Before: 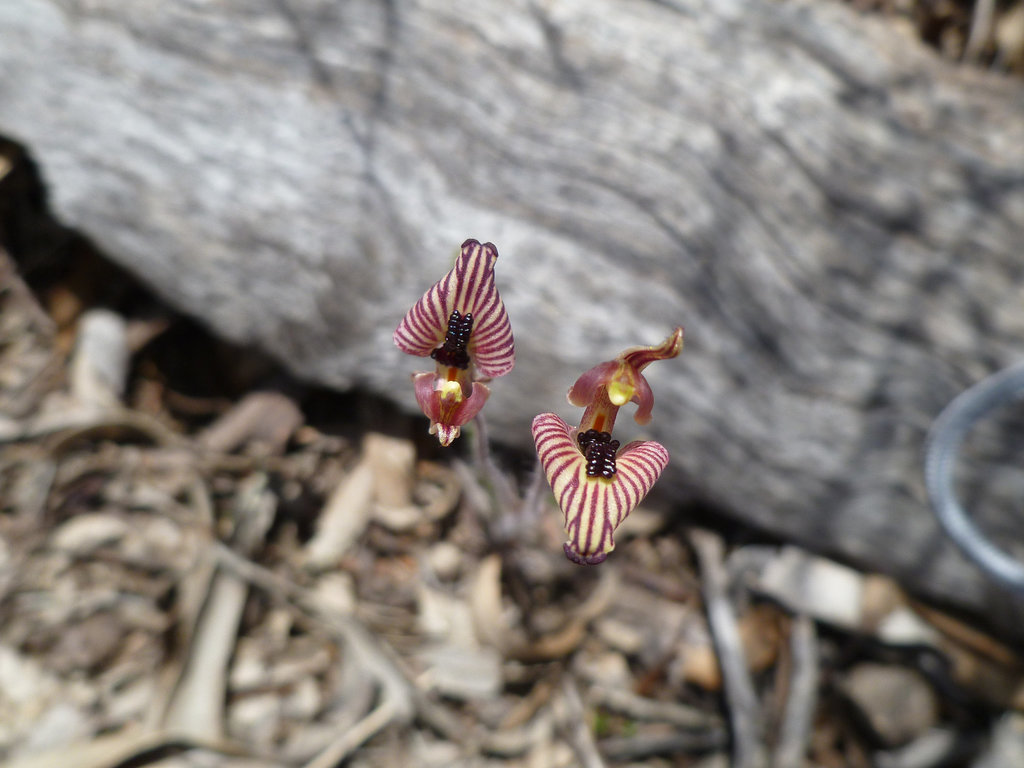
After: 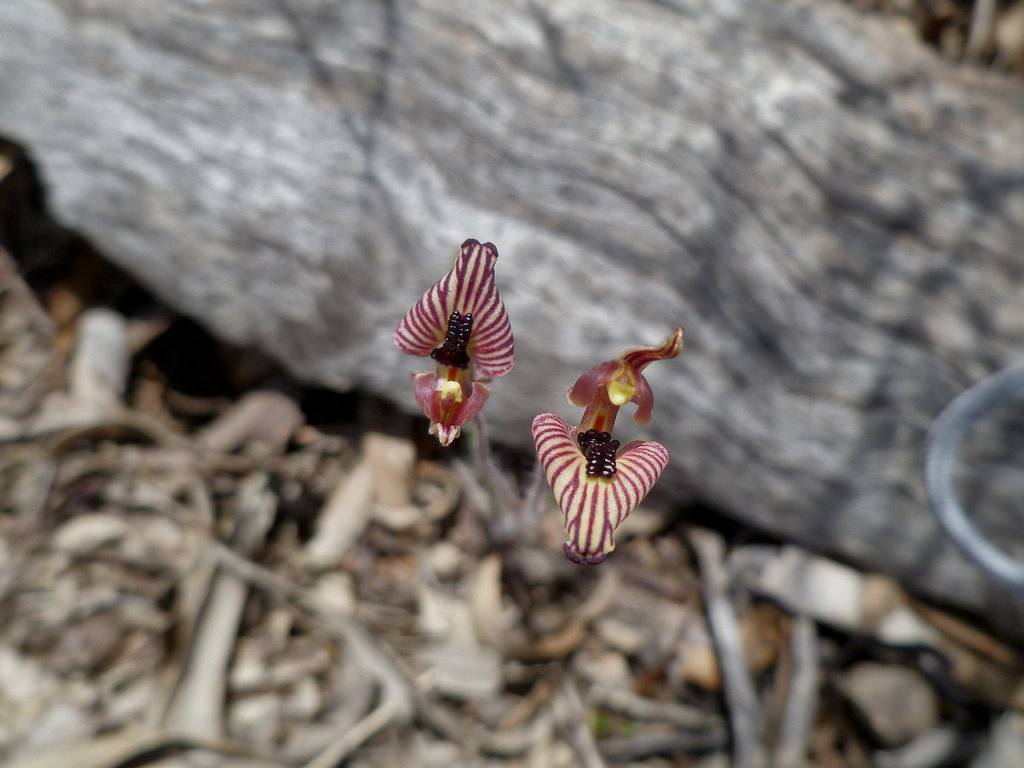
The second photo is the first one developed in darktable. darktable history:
tone equalizer: -8 EV 0.287 EV, -7 EV 0.392 EV, -6 EV 0.429 EV, -5 EV 0.254 EV, -3 EV -0.266 EV, -2 EV -0.409 EV, -1 EV -0.419 EV, +0 EV -0.277 EV, edges refinement/feathering 500, mask exposure compensation -1.57 EV, preserve details no
local contrast: mode bilateral grid, contrast 19, coarseness 49, detail 149%, midtone range 0.2
